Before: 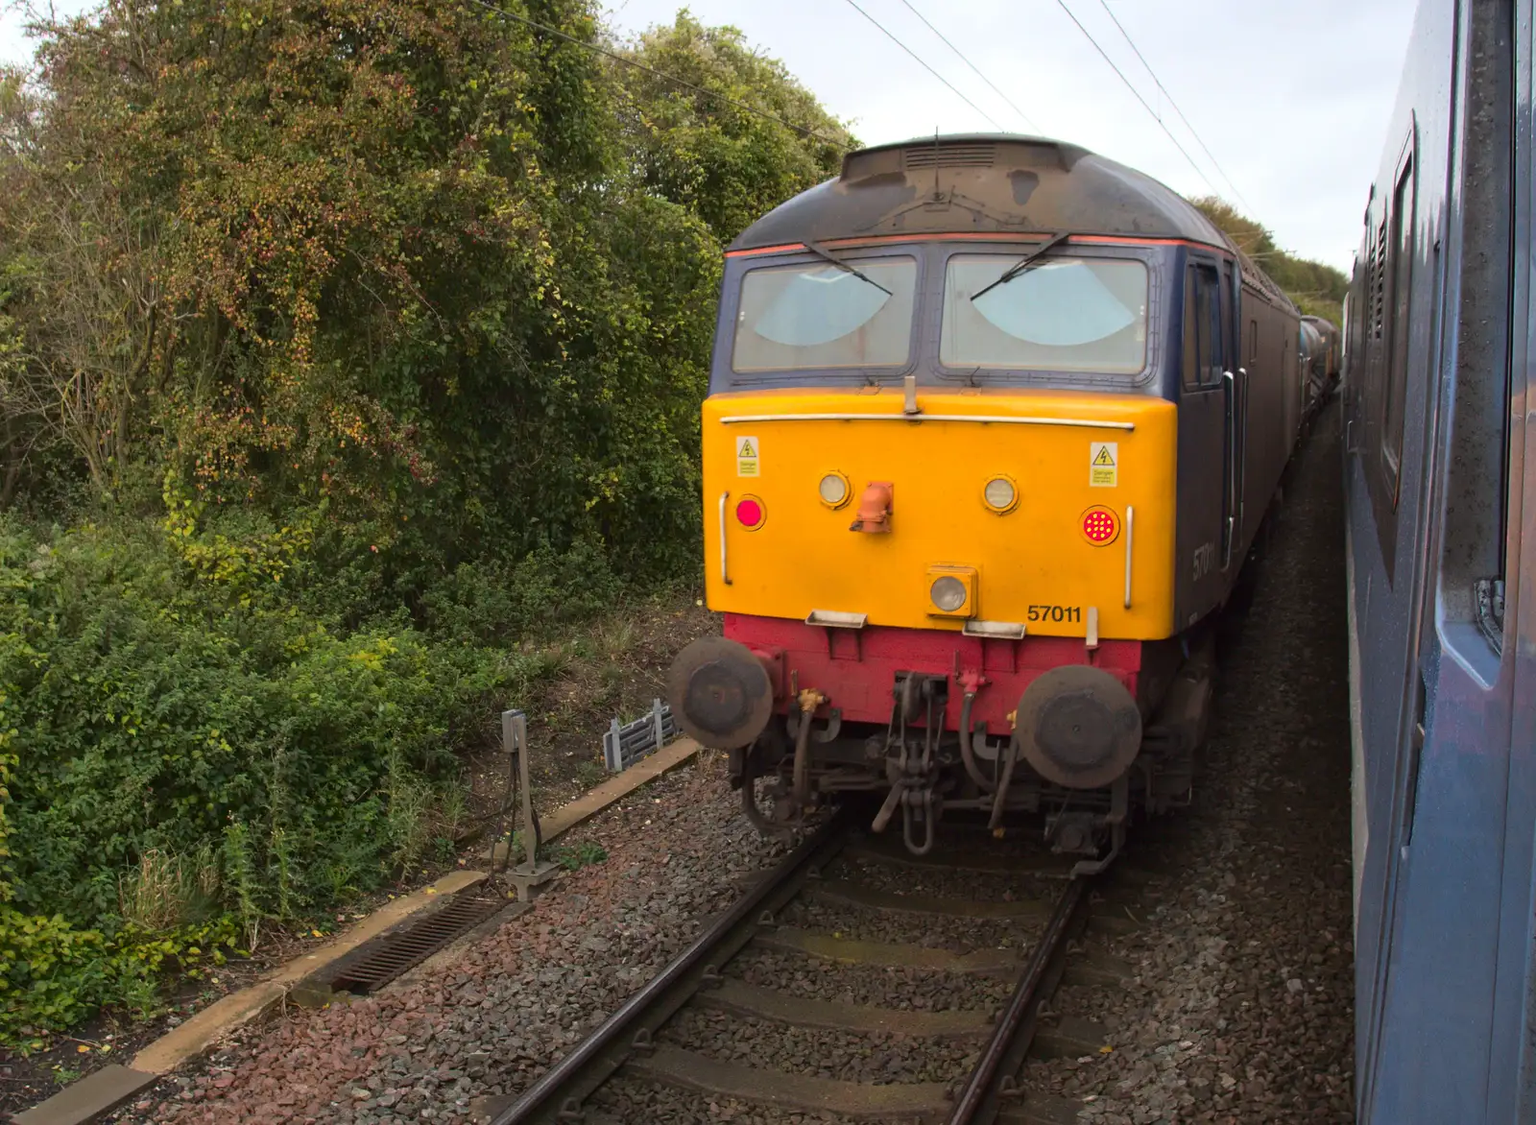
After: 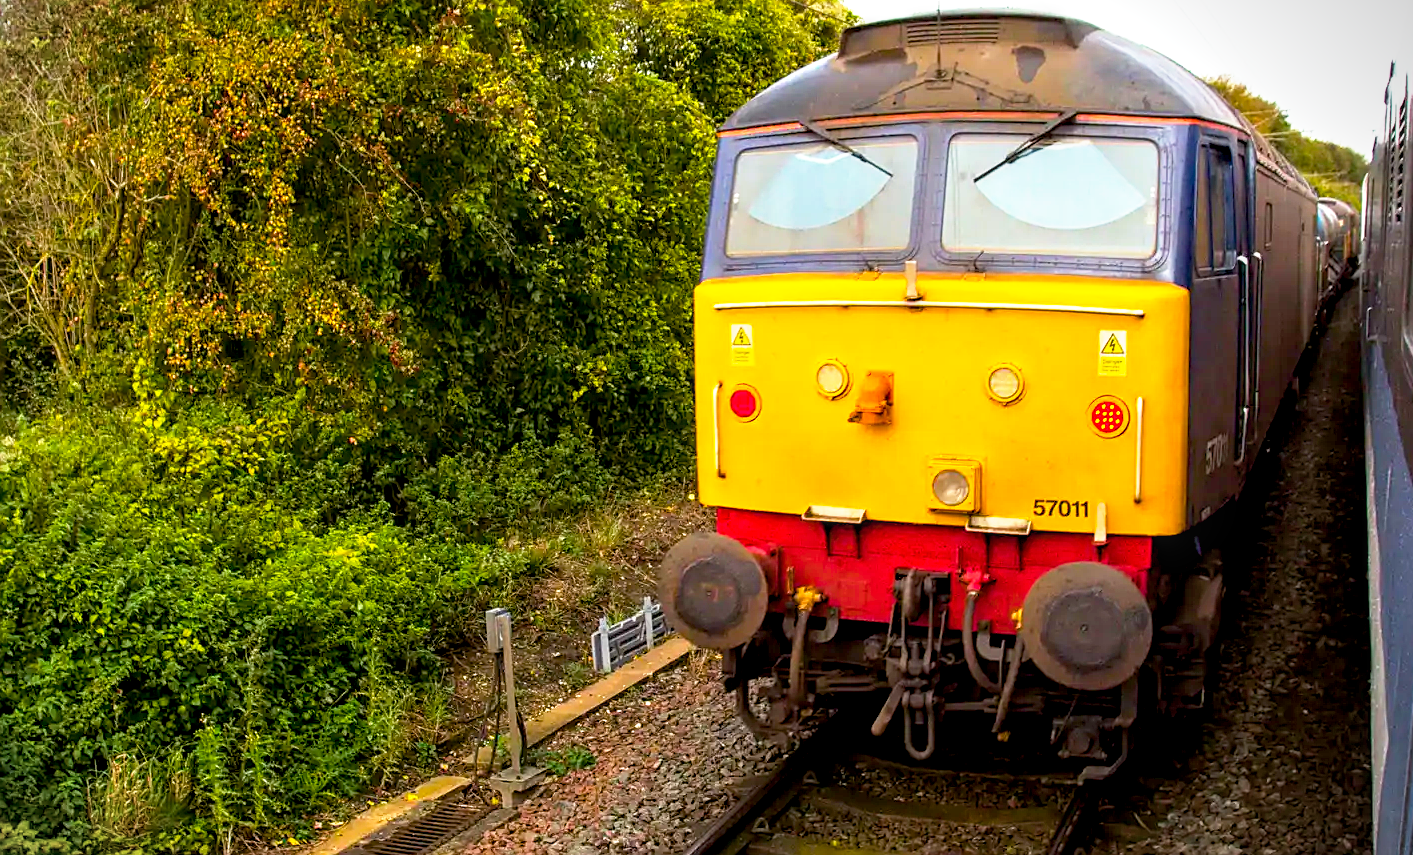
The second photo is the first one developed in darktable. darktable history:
color balance rgb: global offset › luminance -0.875%, linear chroma grading › global chroma 24.596%, perceptual saturation grading › global saturation 31.288%, global vibrance 20%
base curve: curves: ch0 [(0, 0) (0.495, 0.917) (1, 1)], preserve colors none
contrast brightness saturation: saturation -0.067
crop and rotate: left 2.319%, top 11.217%, right 9.314%, bottom 15.79%
local contrast: detail 130%
sharpen: on, module defaults
vignetting: fall-off start 100.27%, center (-0.032, -0.046), width/height ratio 1.304
